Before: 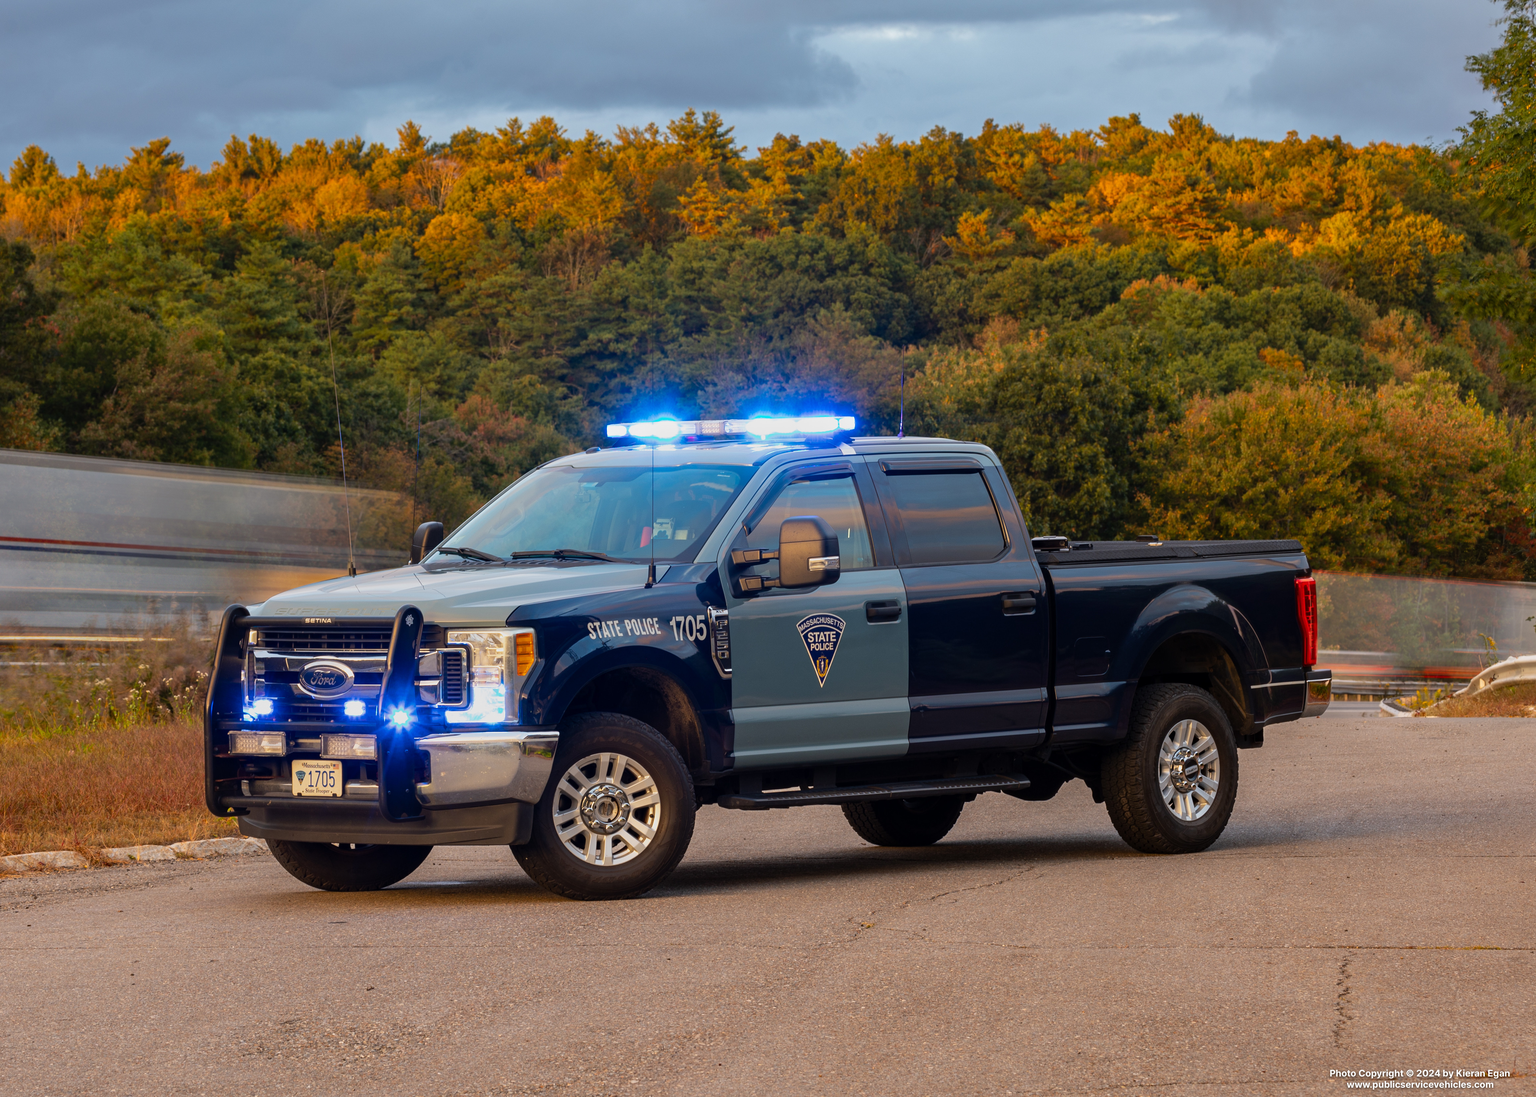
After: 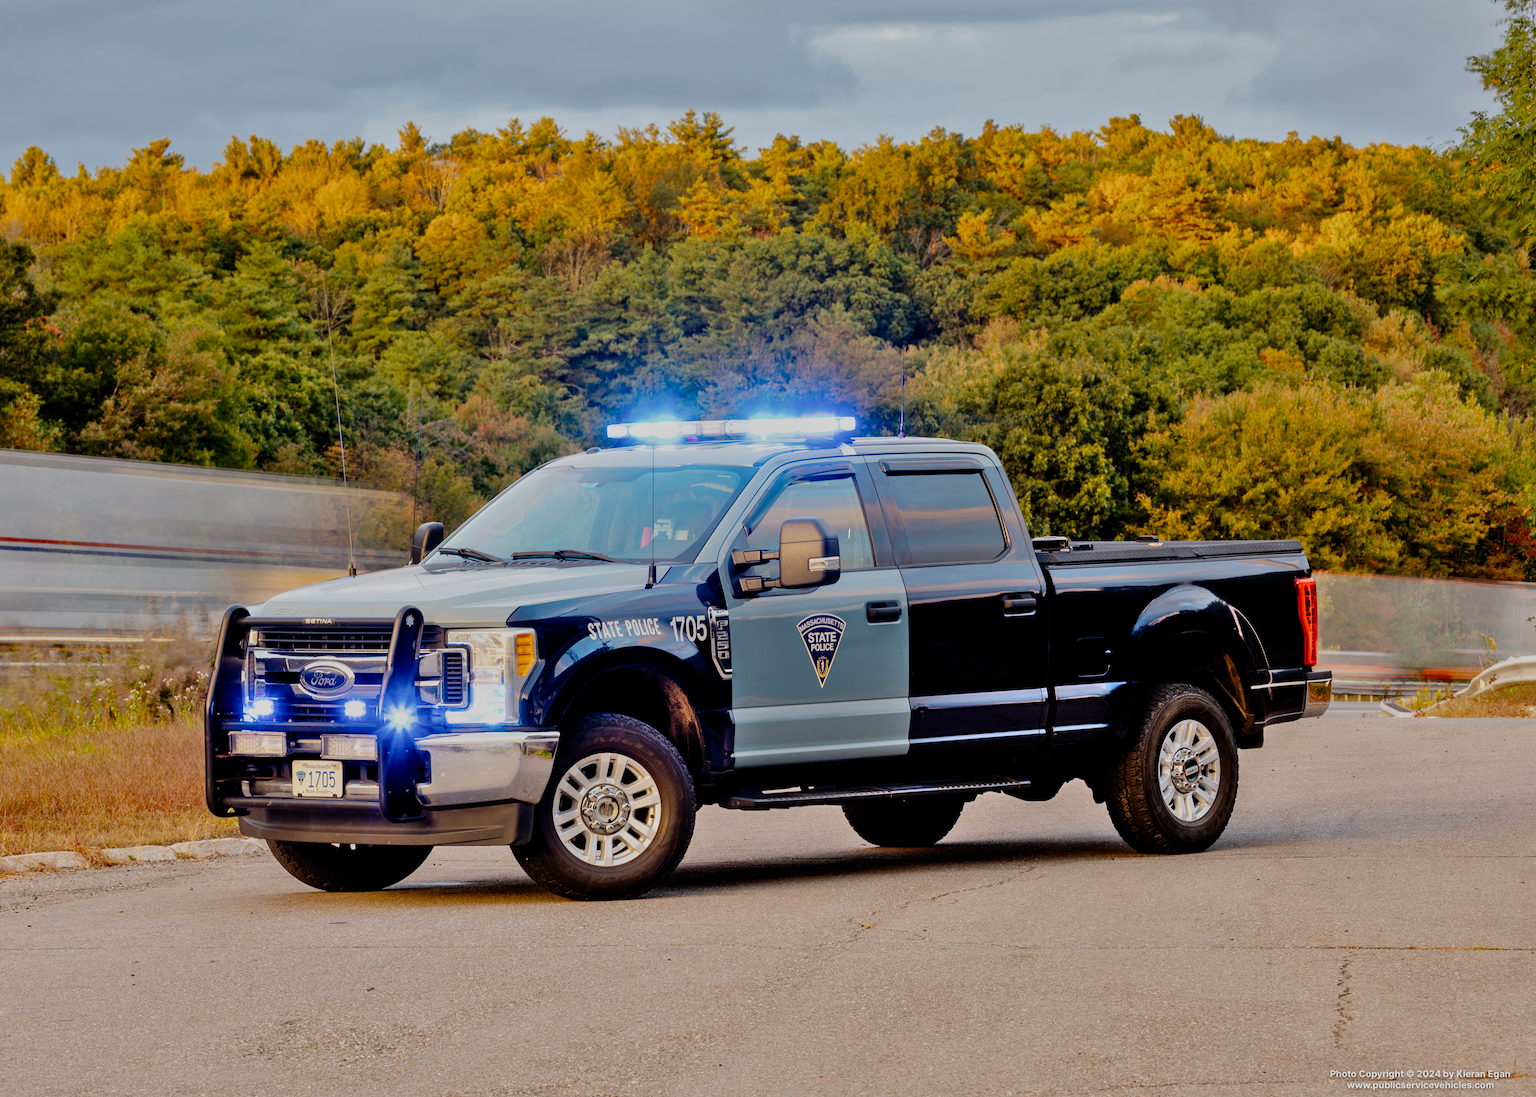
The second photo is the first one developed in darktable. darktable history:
shadows and highlights: low approximation 0.01, soften with gaussian
exposure: exposure 0.766 EV, compensate highlight preservation false
filmic rgb: middle gray luminance 18%, black relative exposure -7.5 EV, white relative exposure 8.5 EV, threshold 6 EV, target black luminance 0%, hardness 2.23, latitude 18.37%, contrast 0.878, highlights saturation mix 5%, shadows ↔ highlights balance 10.15%, add noise in highlights 0, preserve chrominance no, color science v3 (2019), use custom middle-gray values true, iterations of high-quality reconstruction 0, contrast in highlights soft, enable highlight reconstruction true
